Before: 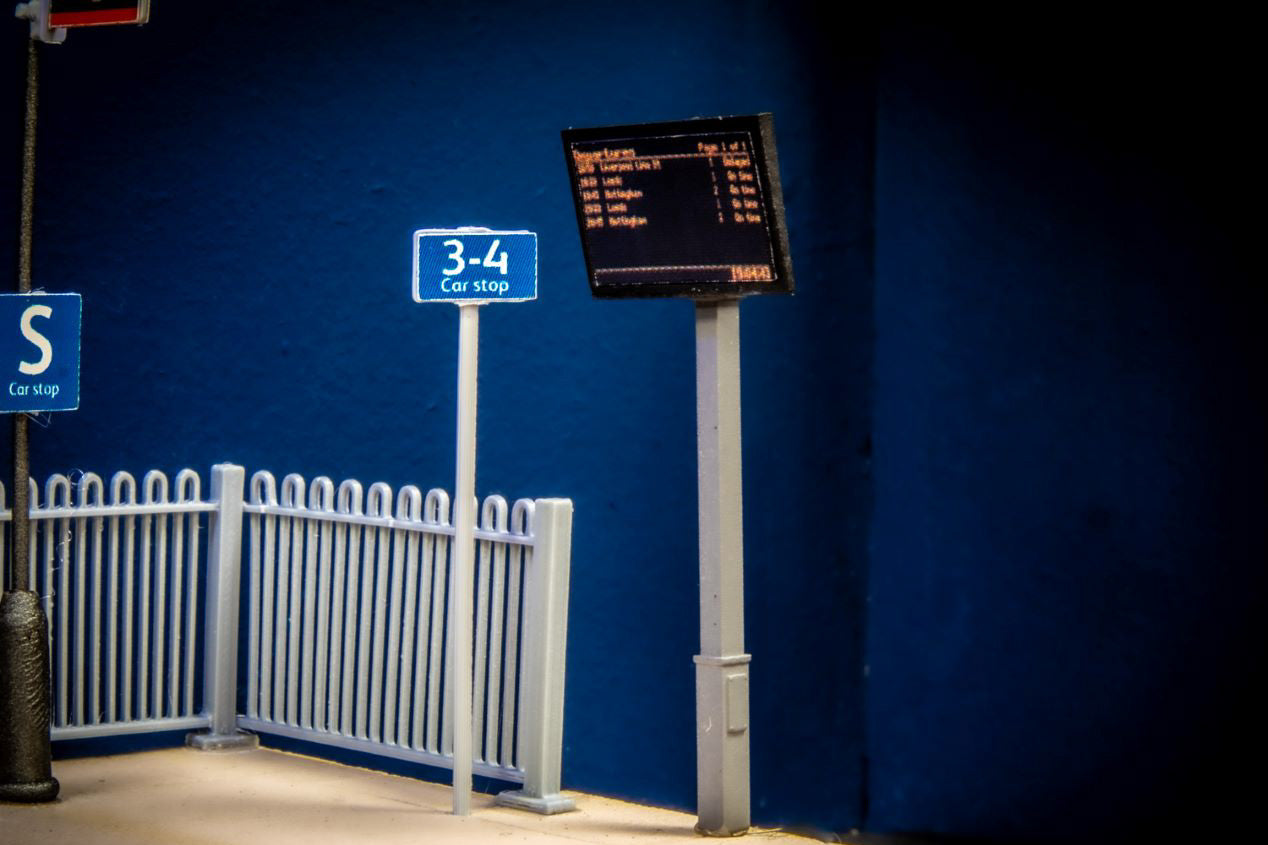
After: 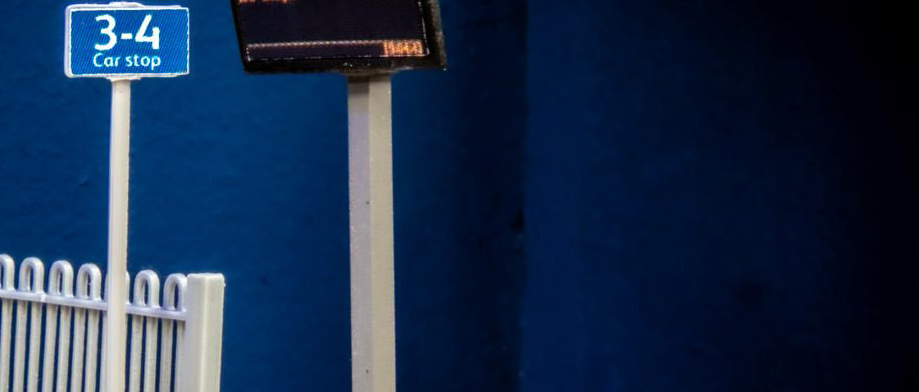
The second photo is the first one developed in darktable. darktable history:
crop and rotate: left 27.5%, top 26.769%, bottom 26.784%
